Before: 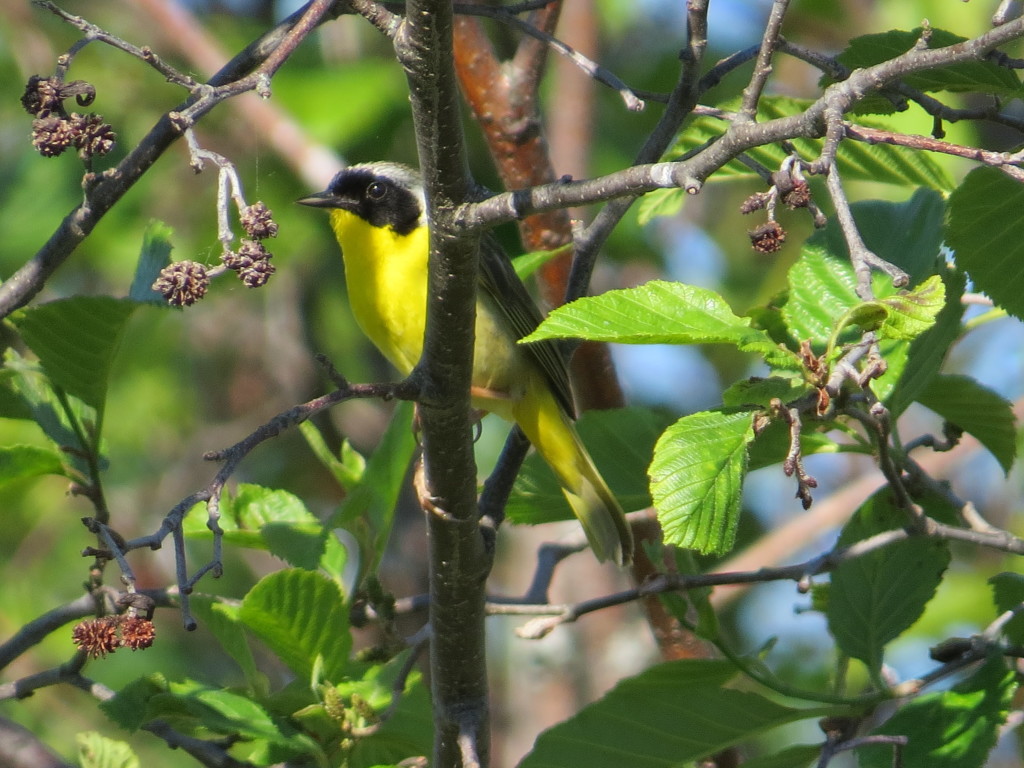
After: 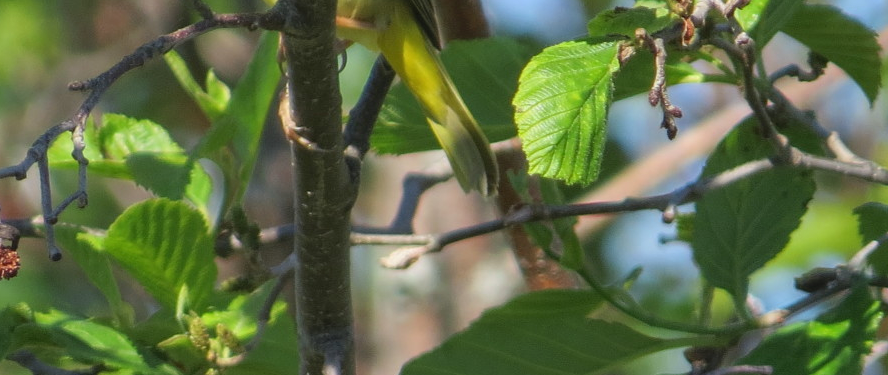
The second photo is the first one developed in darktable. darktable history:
crop and rotate: left 13.246%, top 48.253%, bottom 2.889%
local contrast: on, module defaults
contrast brightness saturation: contrast -0.118
